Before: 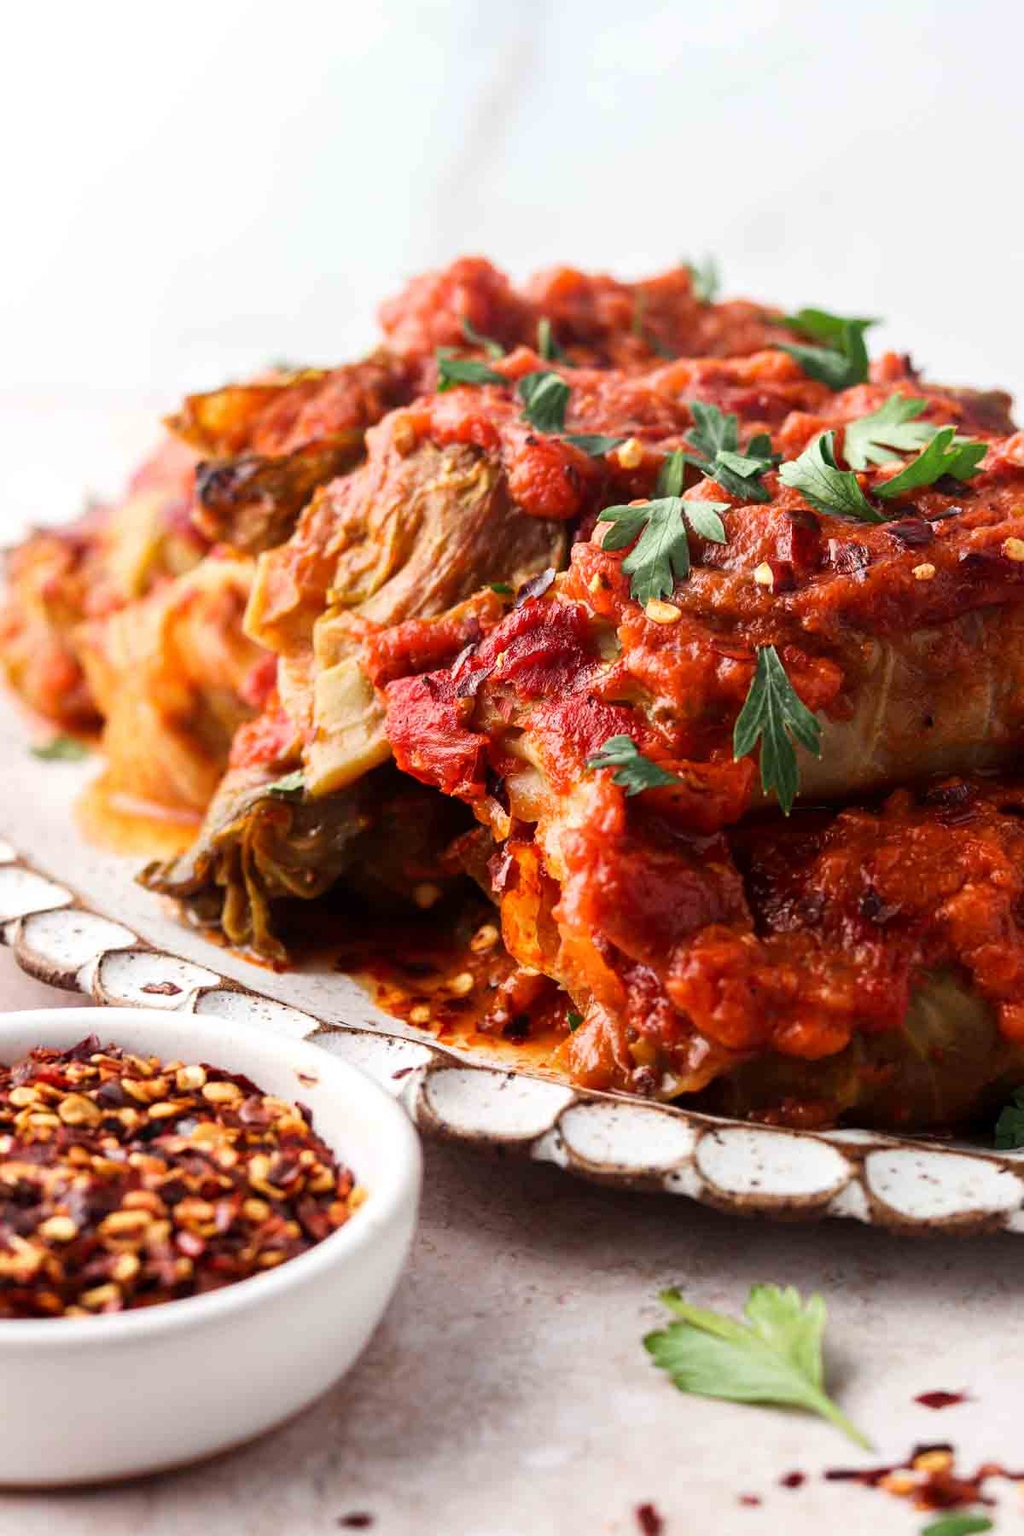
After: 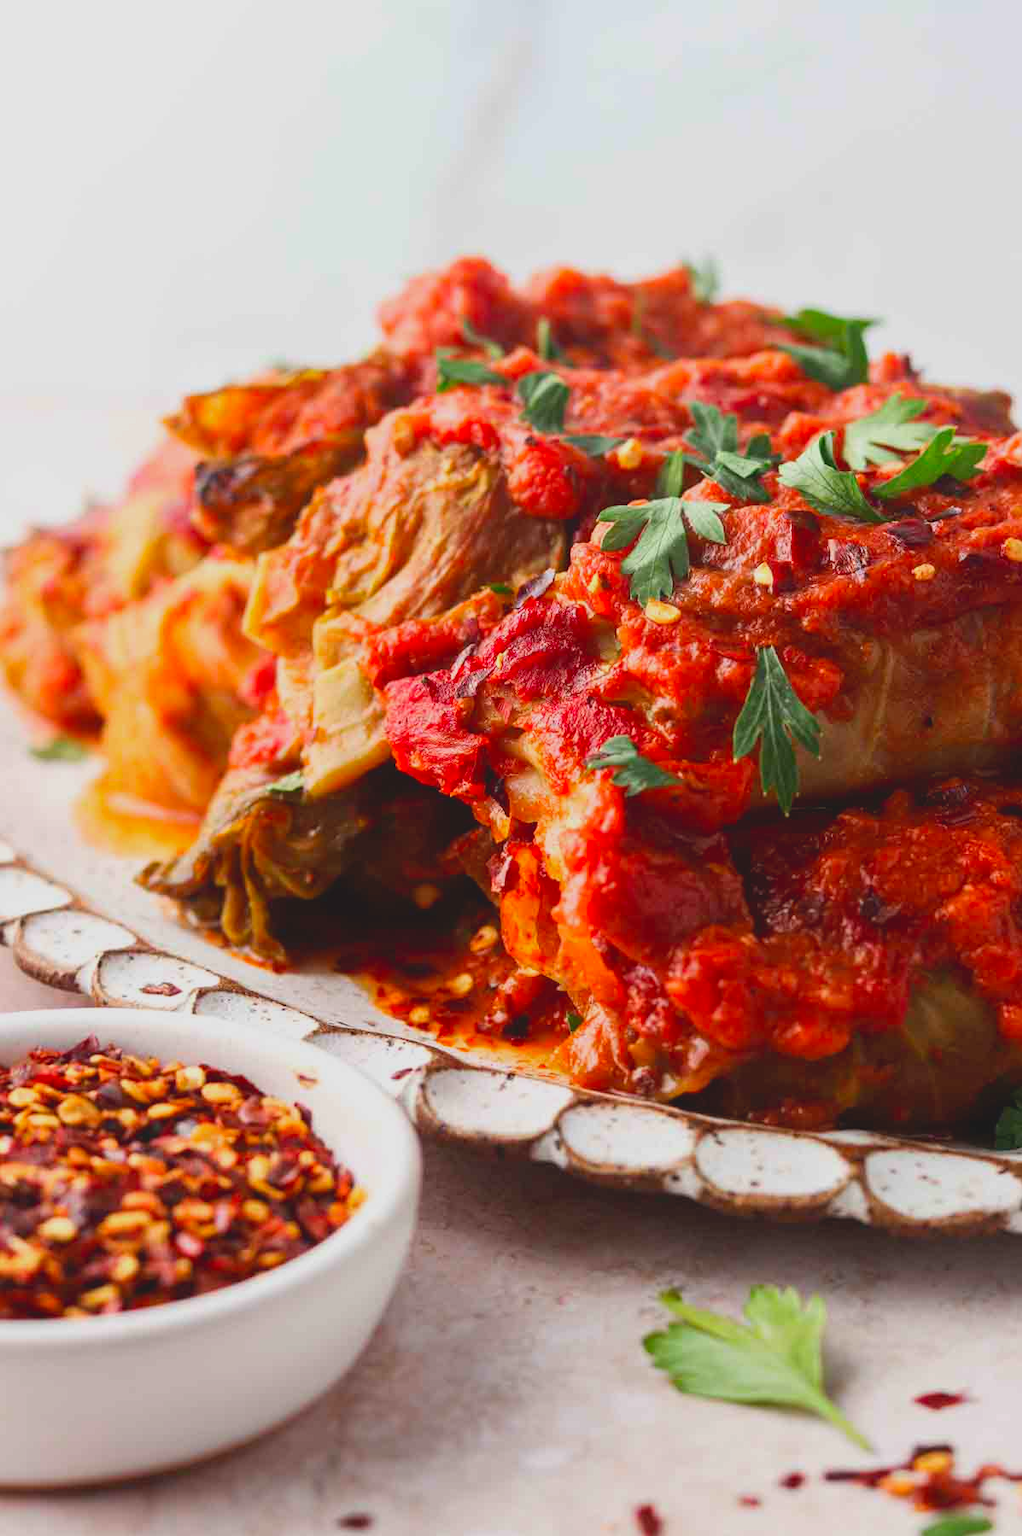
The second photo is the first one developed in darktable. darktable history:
contrast brightness saturation: contrast -0.19, saturation 0.19
crop and rotate: left 0.126%
